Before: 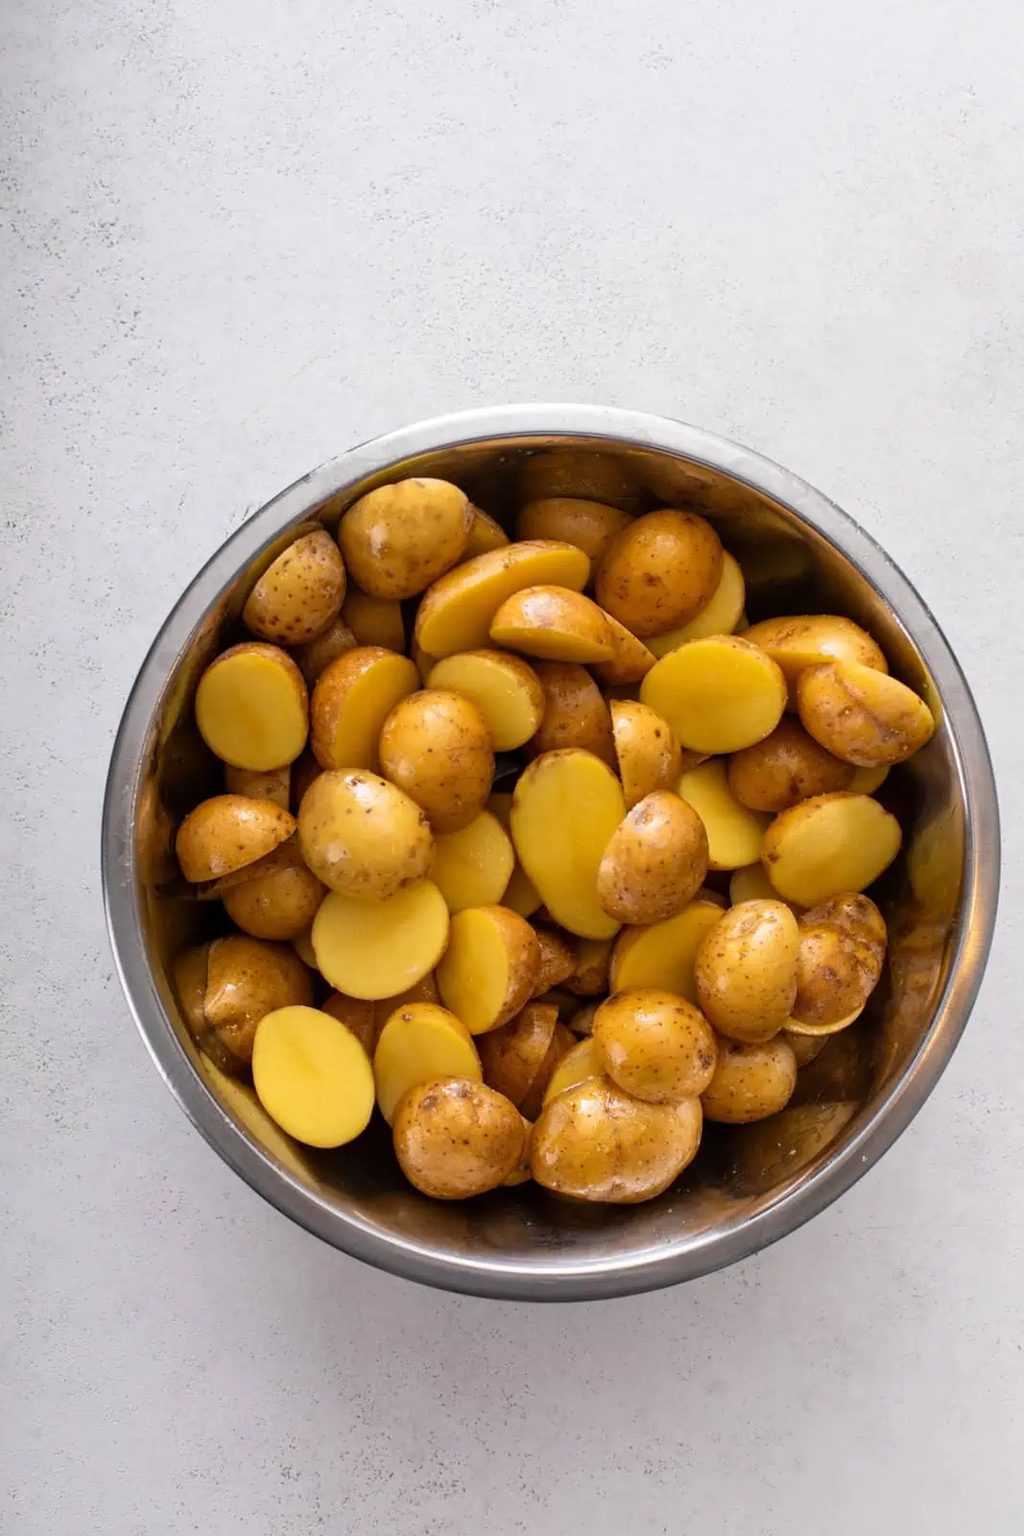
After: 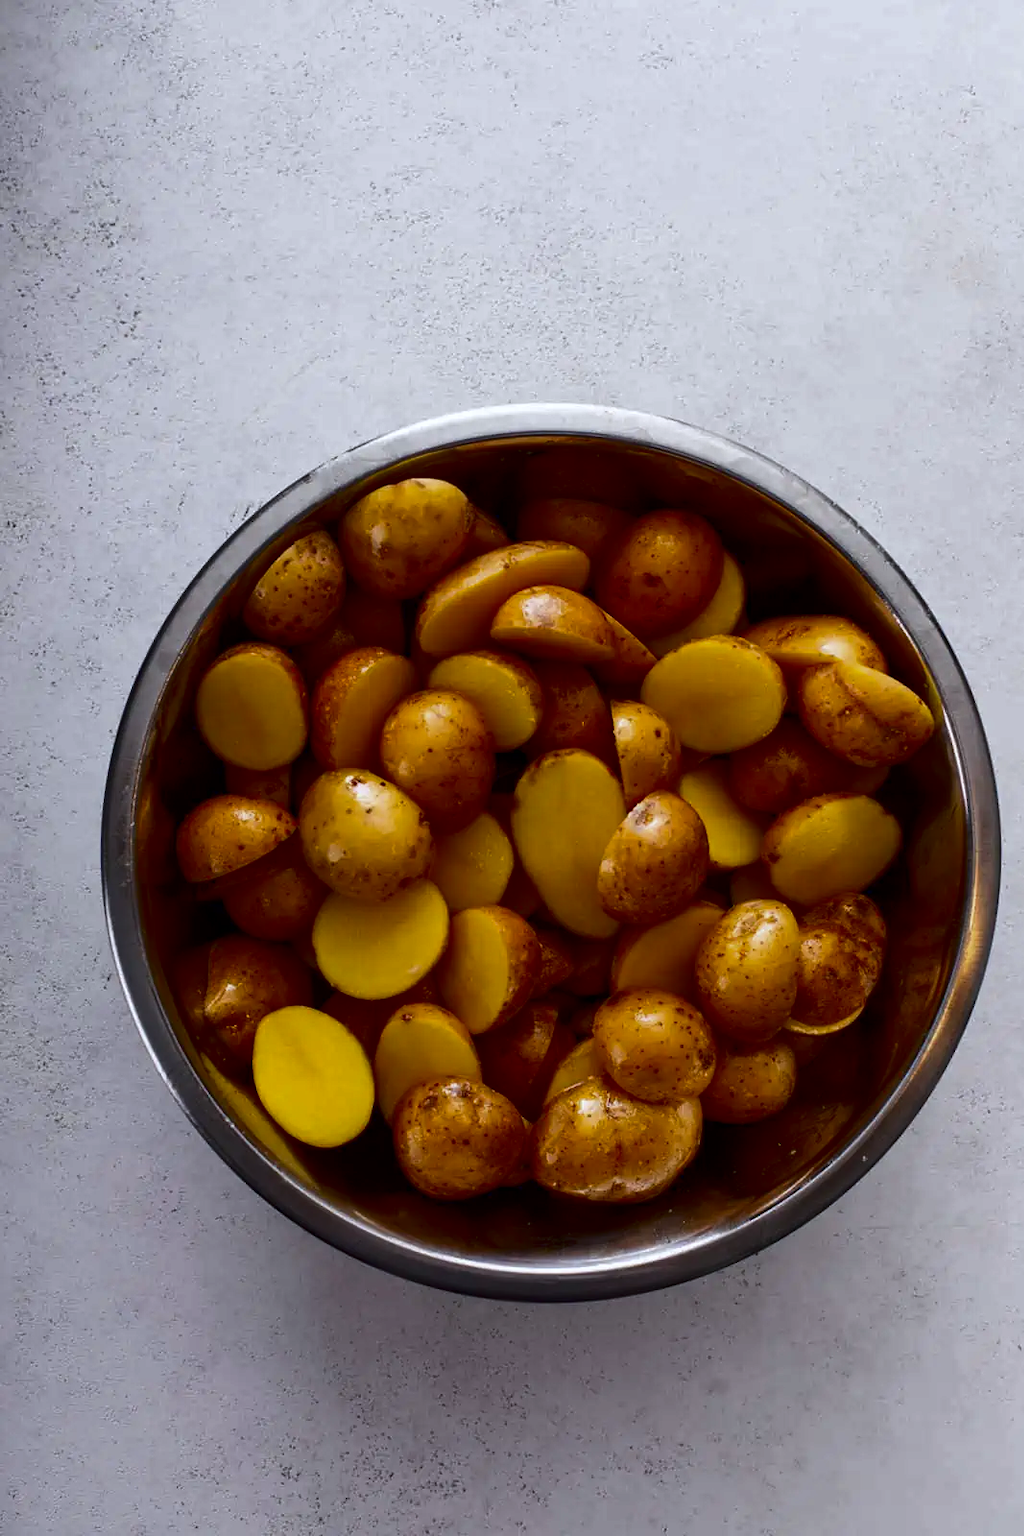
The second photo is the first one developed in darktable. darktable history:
contrast brightness saturation: contrast 0.09, brightness -0.59, saturation 0.17
white balance: red 0.98, blue 1.034
